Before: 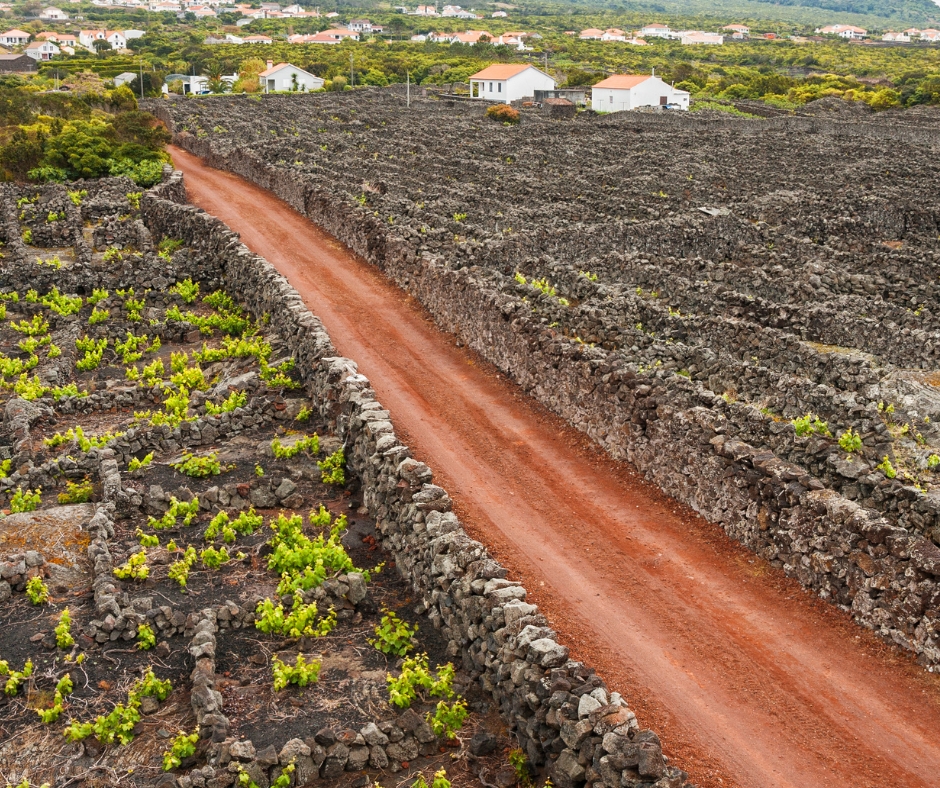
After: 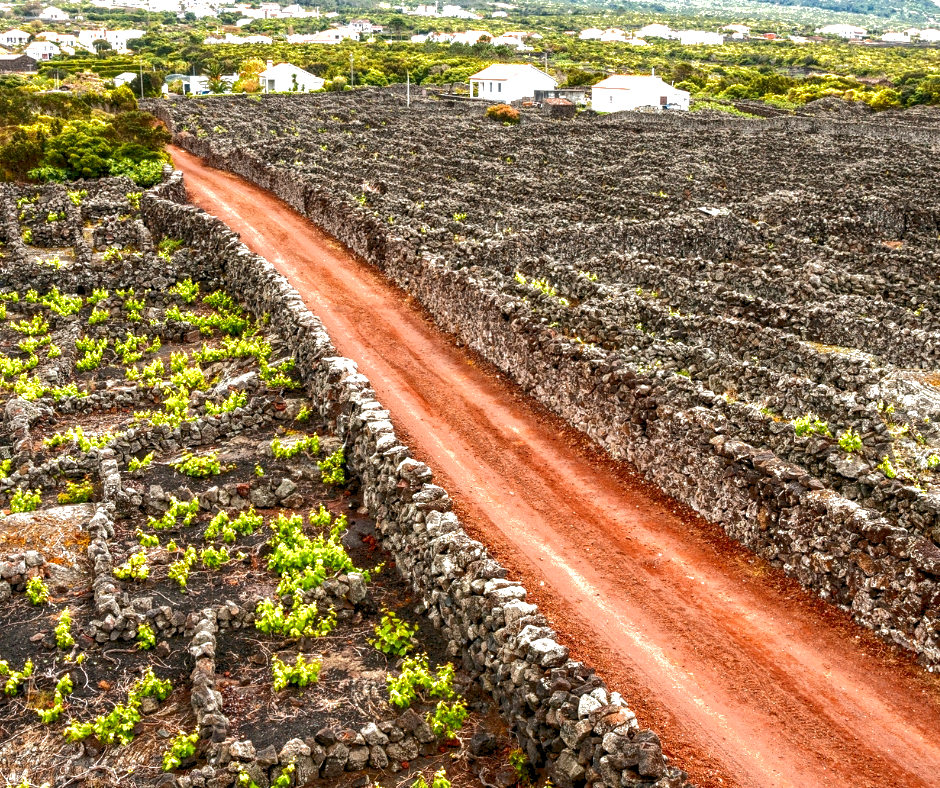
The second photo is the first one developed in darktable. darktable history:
contrast brightness saturation: brightness -0.091
tone curve: curves: ch0 [(0, 0) (0.003, 0.149) (0.011, 0.152) (0.025, 0.154) (0.044, 0.164) (0.069, 0.179) (0.1, 0.194) (0.136, 0.211) (0.177, 0.232) (0.224, 0.258) (0.277, 0.289) (0.335, 0.326) (0.399, 0.371) (0.468, 0.438) (0.543, 0.504) (0.623, 0.569) (0.709, 0.642) (0.801, 0.716) (0.898, 0.775) (1, 1)], color space Lab, independent channels, preserve colors none
exposure: black level correction 0.01, exposure 1 EV, compensate highlight preservation false
local contrast: highlights 60%, shadows 61%, detail 160%
